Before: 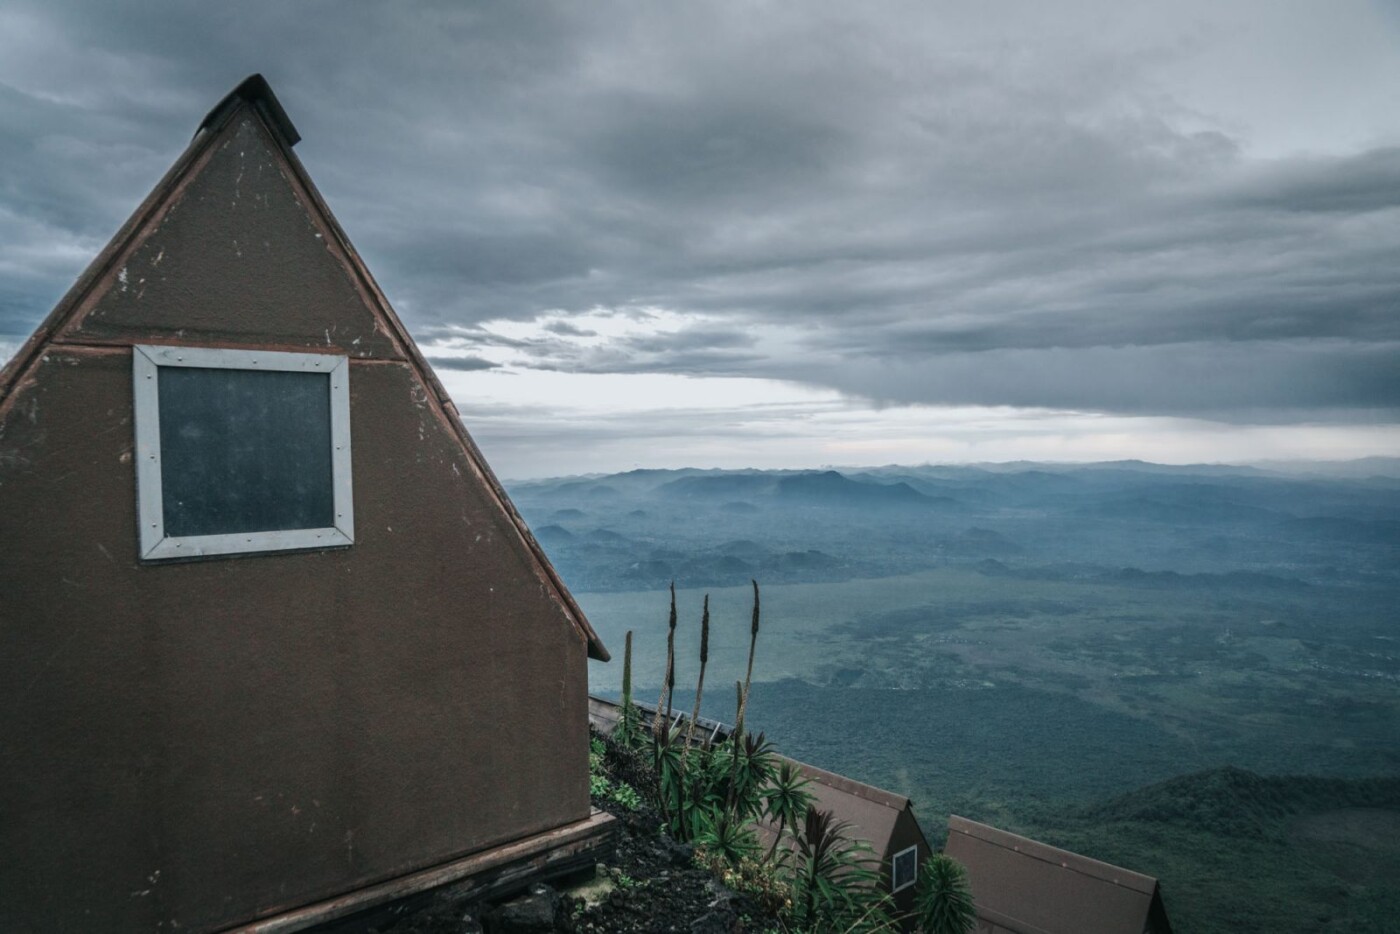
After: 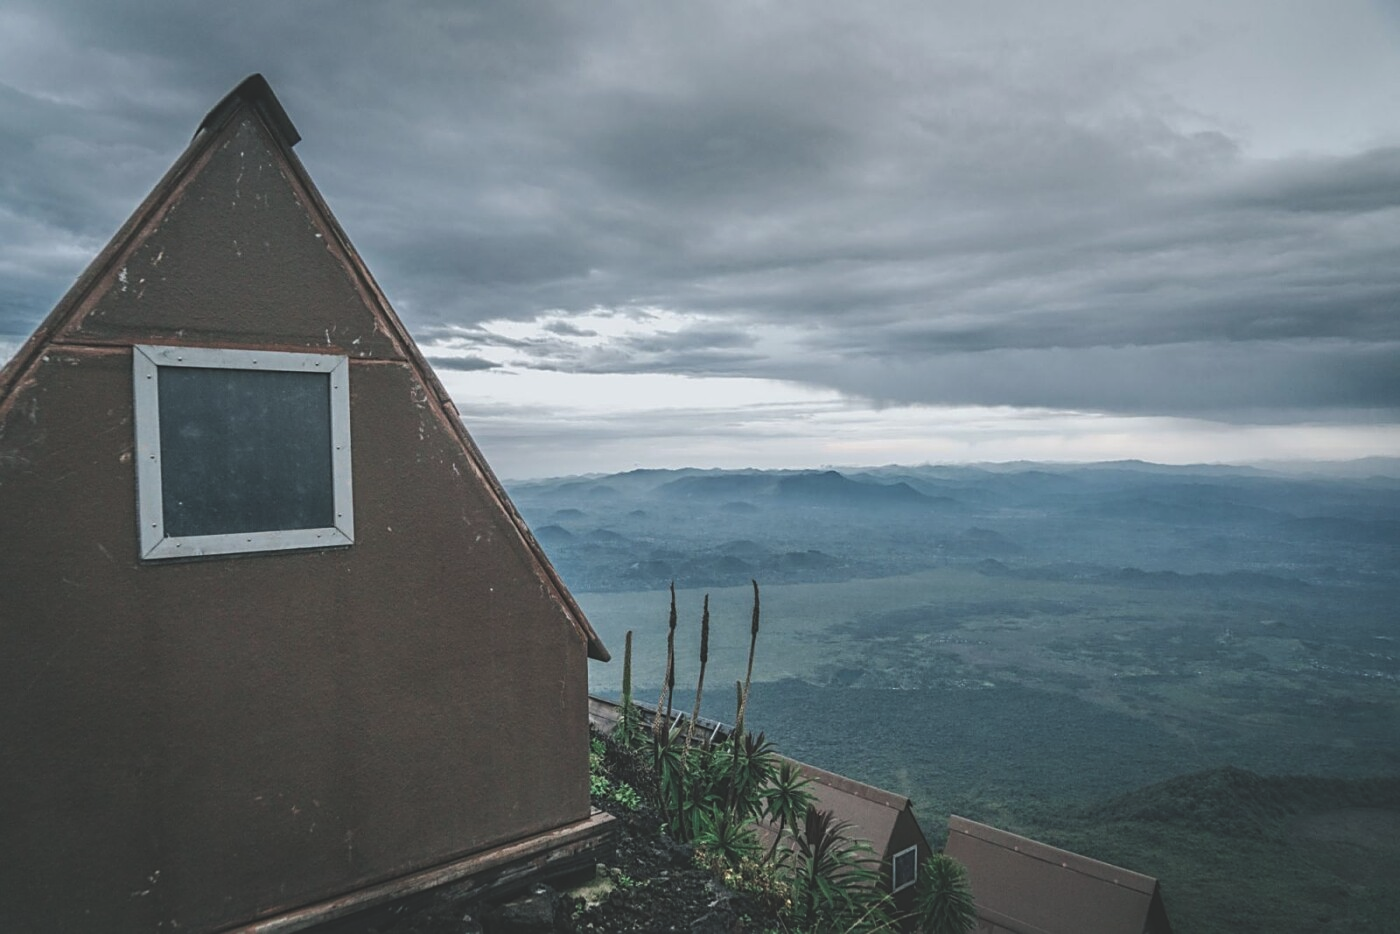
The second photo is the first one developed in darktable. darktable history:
exposure: black level correction -0.021, exposure -0.037 EV, compensate exposure bias true, compensate highlight preservation false
sharpen: on, module defaults
tone equalizer: edges refinement/feathering 500, mask exposure compensation -1.57 EV, preserve details no
